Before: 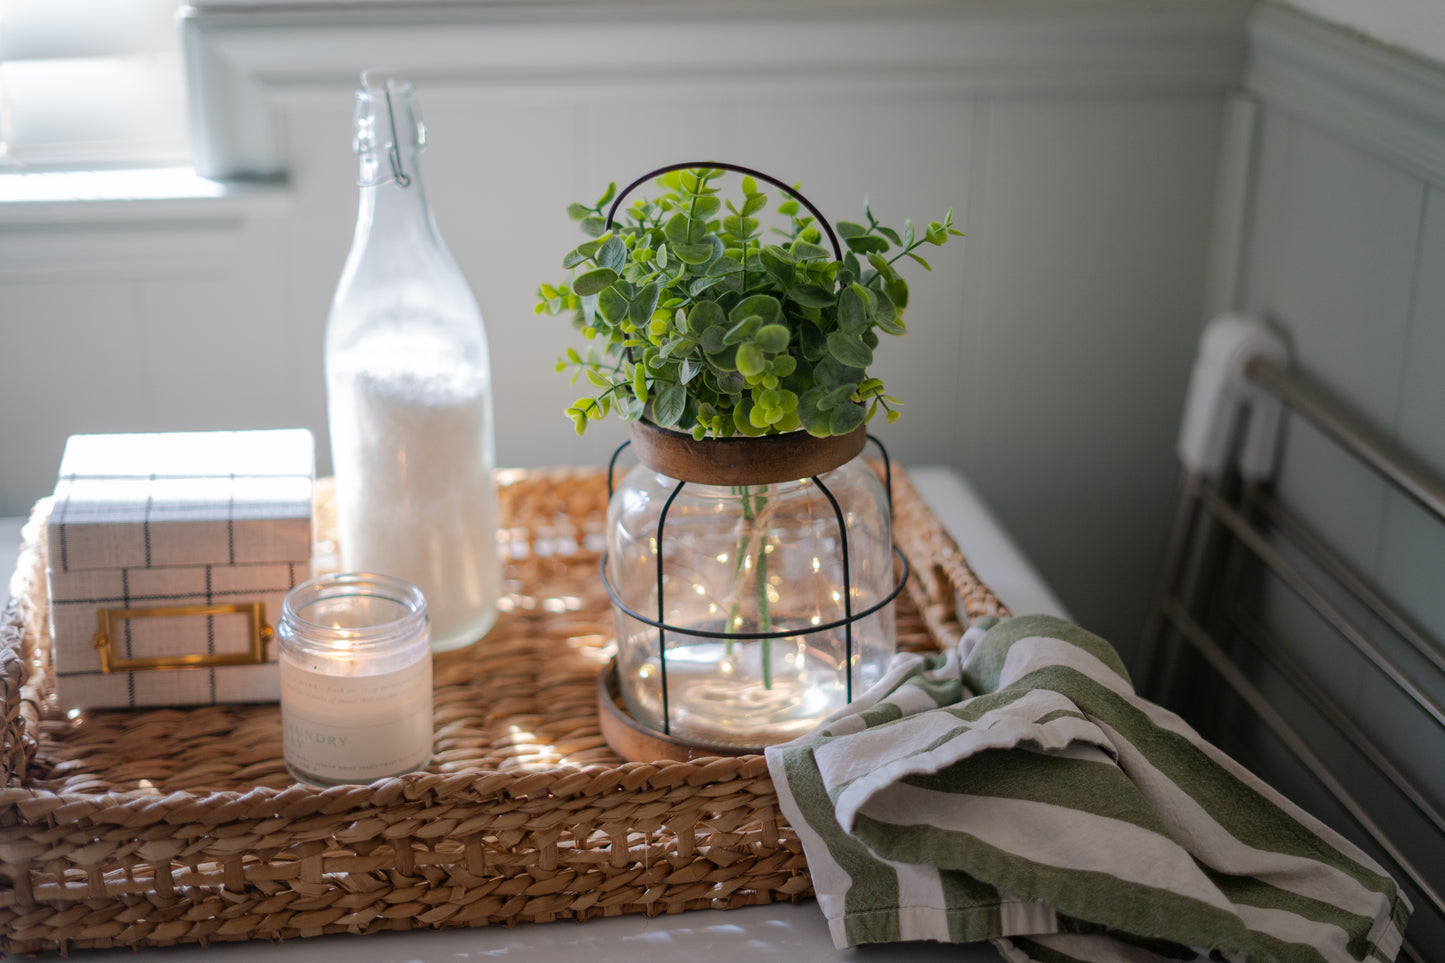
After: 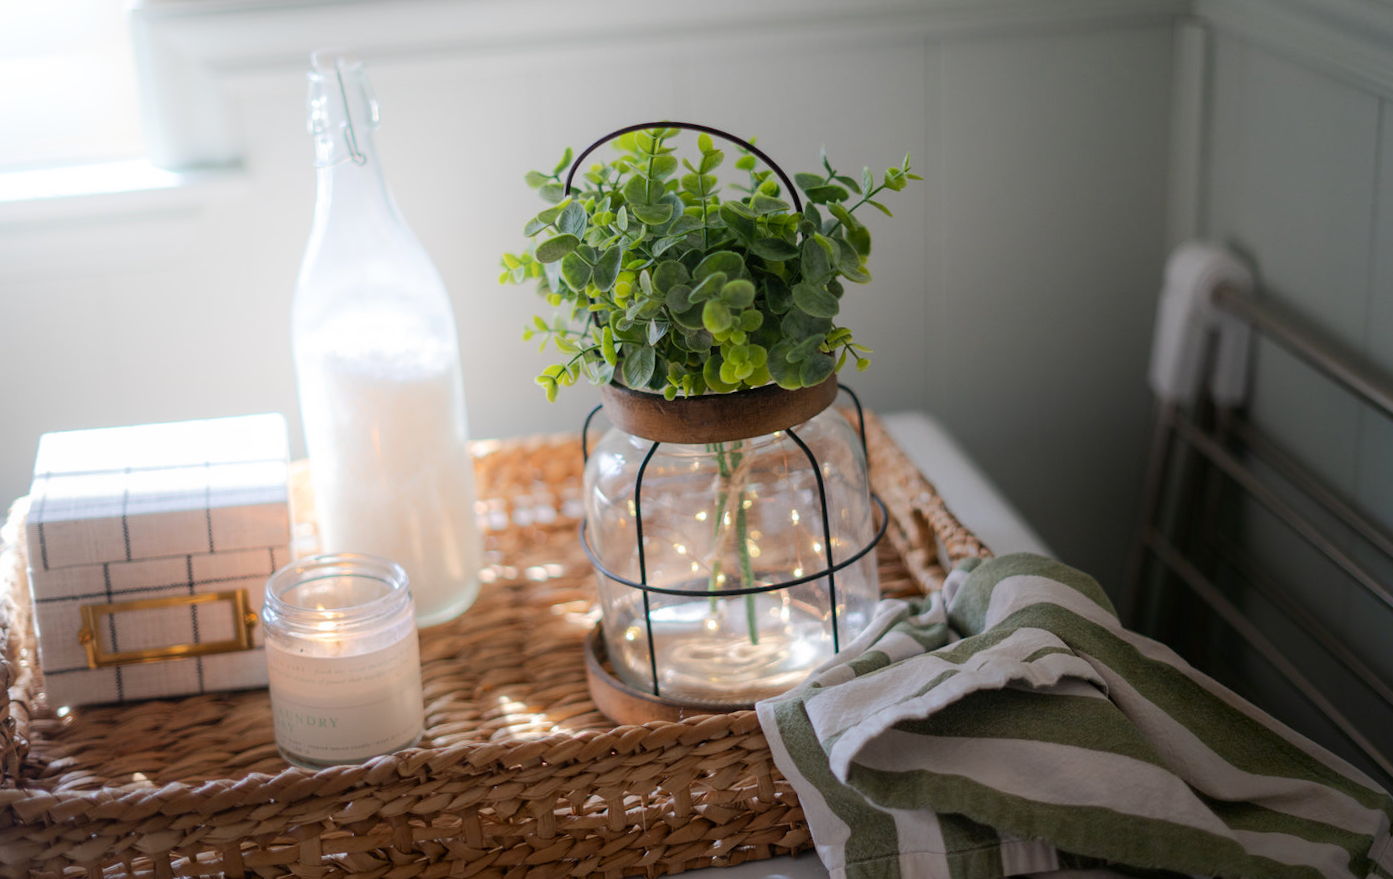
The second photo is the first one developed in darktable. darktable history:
rotate and perspective: rotation -3.52°, crop left 0.036, crop right 0.964, crop top 0.081, crop bottom 0.919
shadows and highlights: shadows -54.3, highlights 86.09, soften with gaussian
